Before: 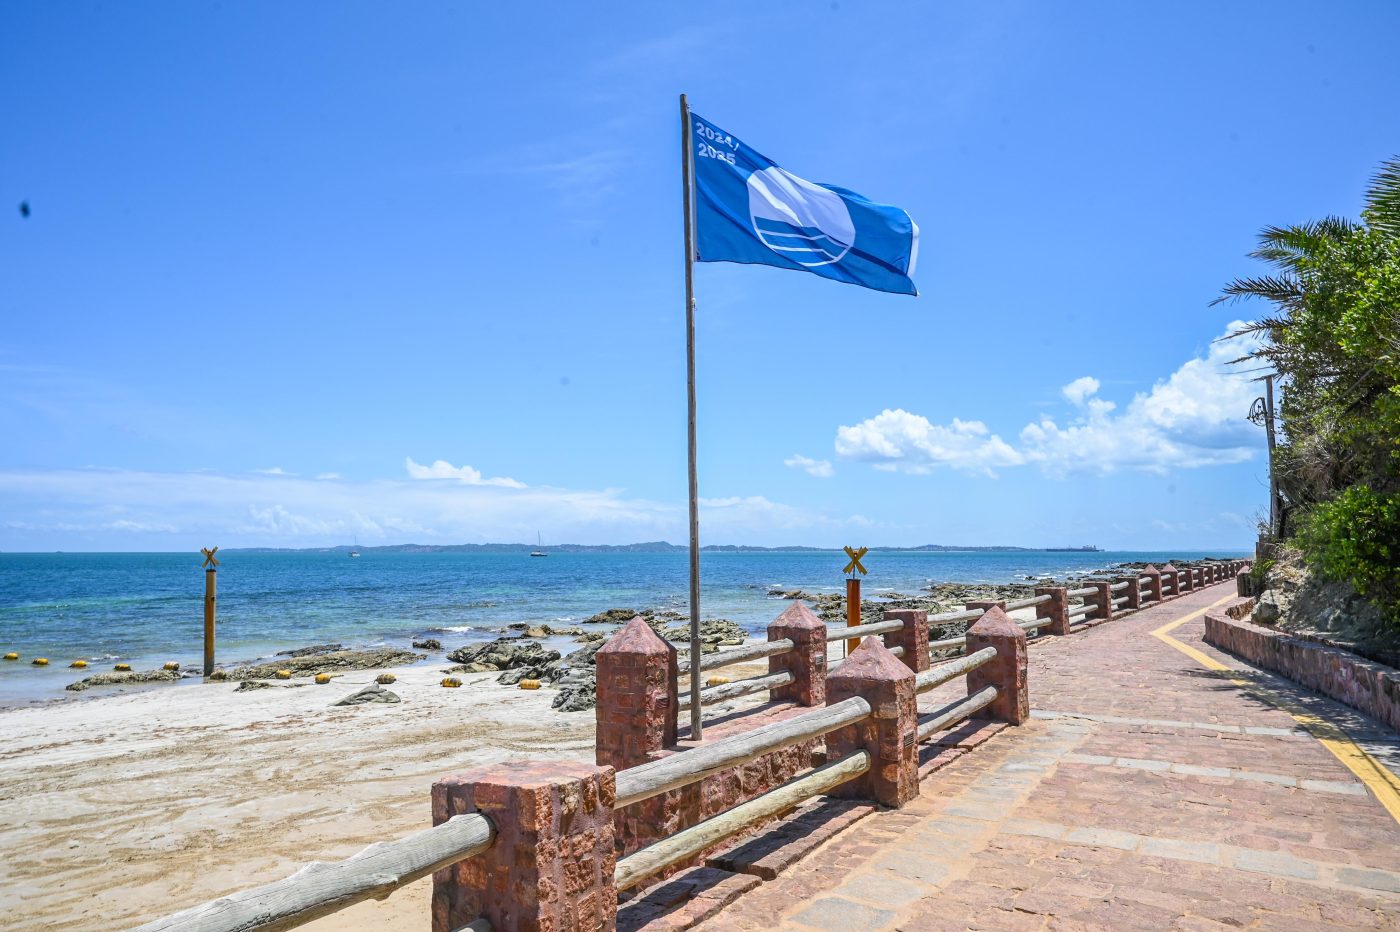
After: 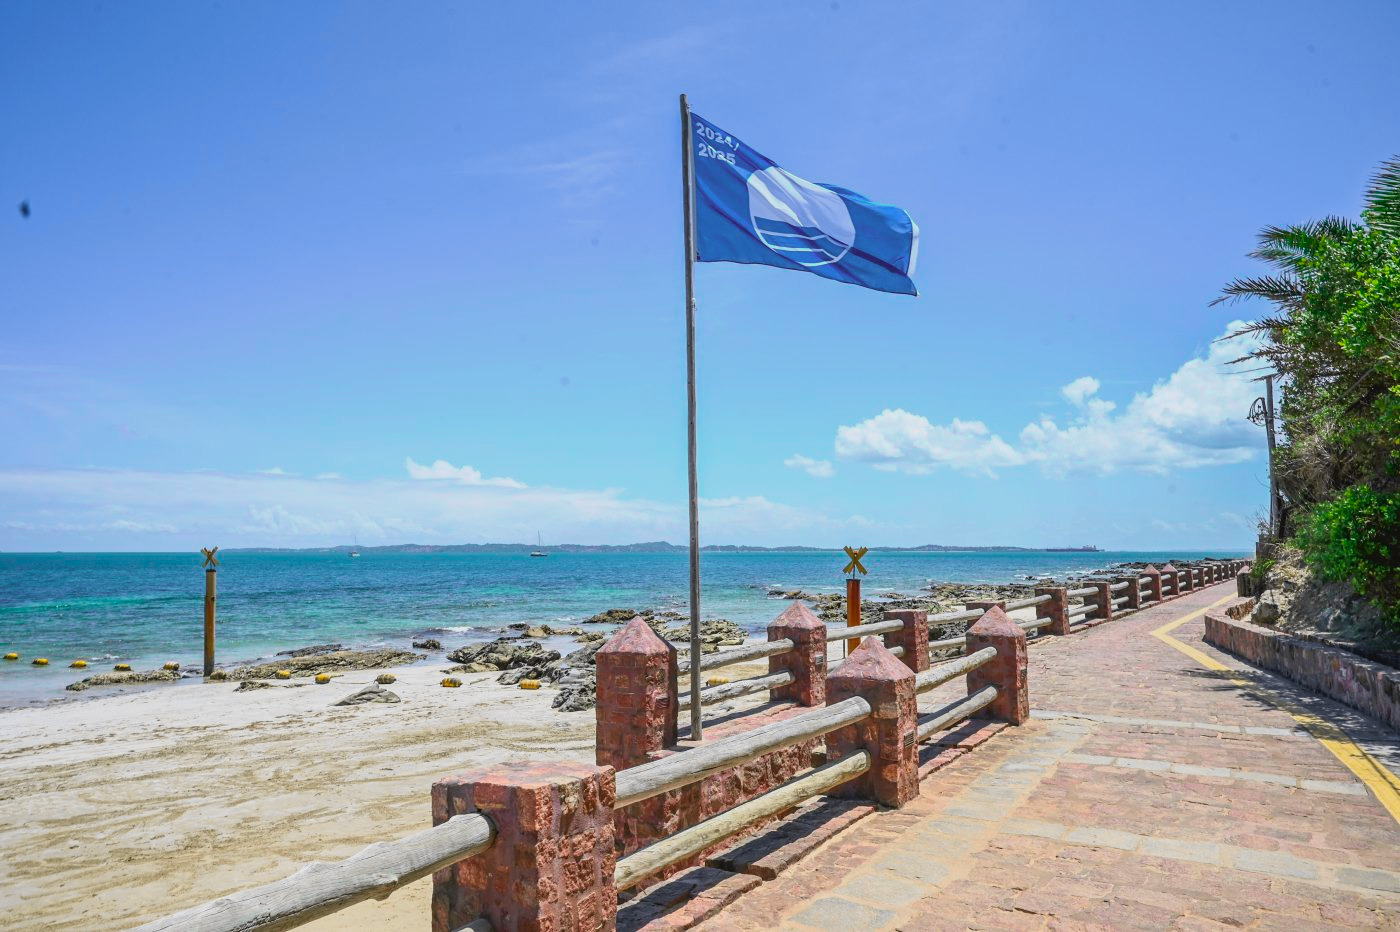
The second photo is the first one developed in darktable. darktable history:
tone curve: curves: ch0 [(0, 0.036) (0.053, 0.068) (0.211, 0.217) (0.519, 0.513) (0.847, 0.82) (0.991, 0.914)]; ch1 [(0, 0) (0.276, 0.206) (0.412, 0.353) (0.482, 0.475) (0.495, 0.5) (0.509, 0.502) (0.563, 0.57) (0.667, 0.672) (0.788, 0.809) (1, 1)]; ch2 [(0, 0) (0.438, 0.456) (0.473, 0.47) (0.503, 0.503) (0.523, 0.528) (0.562, 0.571) (0.612, 0.61) (0.679, 0.72) (1, 1)], color space Lab, independent channels
